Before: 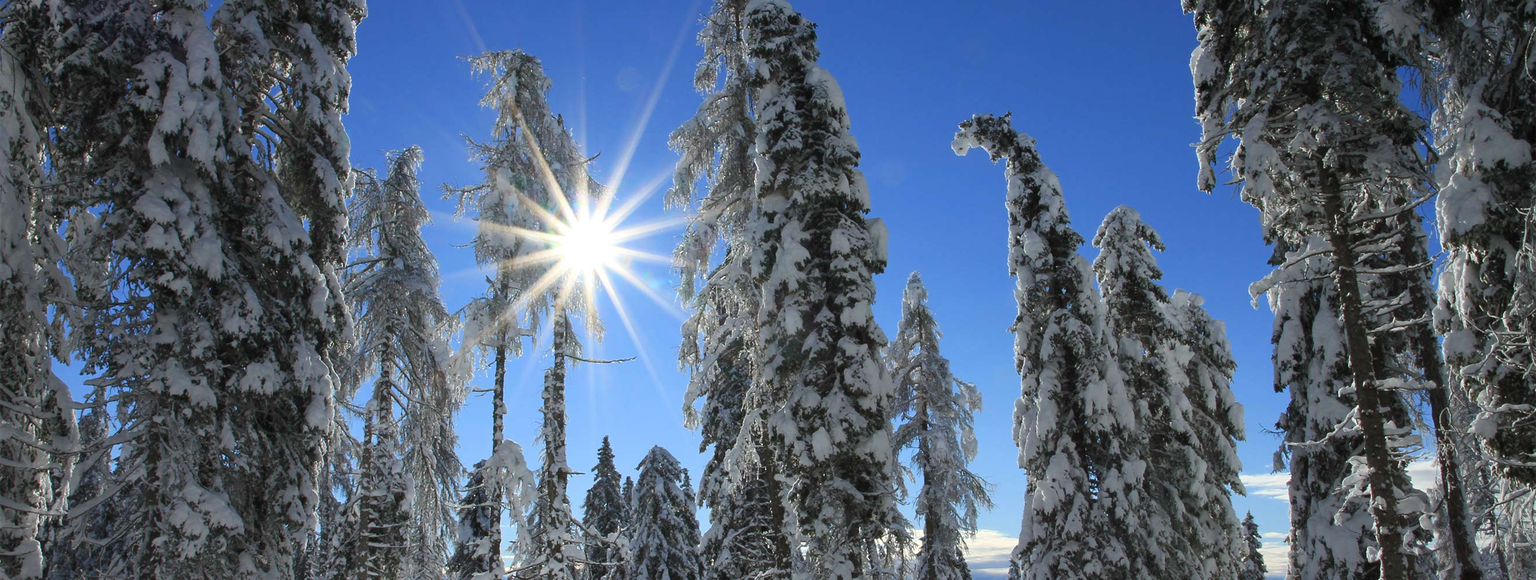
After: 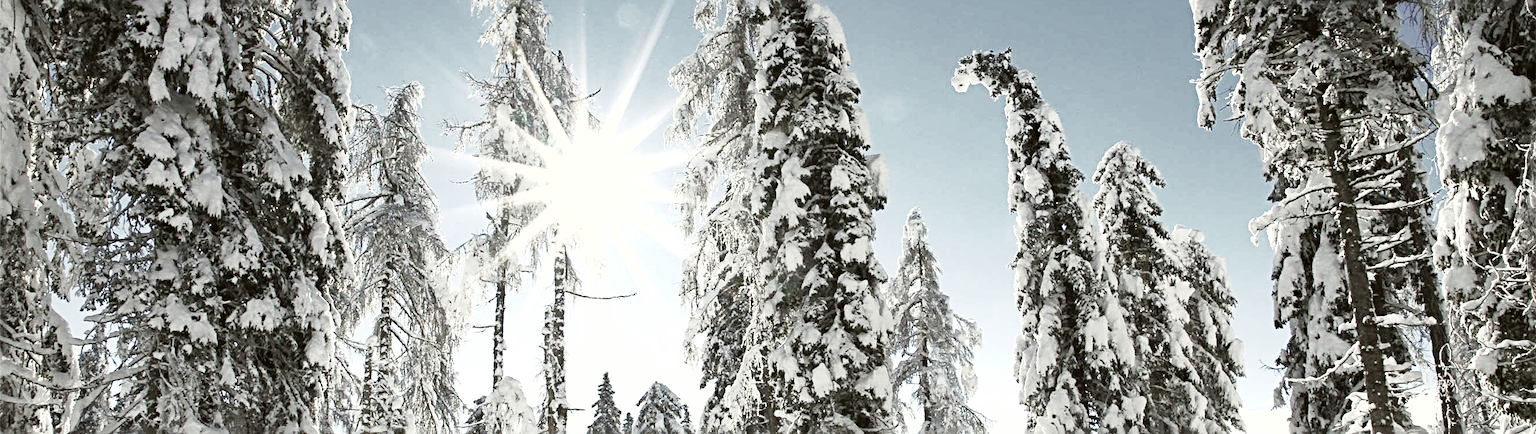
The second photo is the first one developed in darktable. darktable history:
crop: top 11.034%, bottom 13.898%
base curve: curves: ch0 [(0, 0) (0, 0.001) (0.001, 0.001) (0.004, 0.002) (0.007, 0.004) (0.015, 0.013) (0.033, 0.045) (0.052, 0.096) (0.075, 0.17) (0.099, 0.241) (0.163, 0.42) (0.219, 0.55) (0.259, 0.616) (0.327, 0.722) (0.365, 0.765) (0.522, 0.873) (0.547, 0.881) (0.689, 0.919) (0.826, 0.952) (1, 1)], preserve colors none
sharpen: radius 4.904
color correction: highlights a* -1.45, highlights b* 10.53, shadows a* 0.896, shadows b* 19.88
color balance rgb: linear chroma grading › global chroma 9.95%, perceptual saturation grading › global saturation 0.941%, perceptual brilliance grading › global brilliance 14.288%, perceptual brilliance grading › shadows -35.681%, global vibrance 20%
exposure: exposure 0.732 EV, compensate highlight preservation false
color zones: curves: ch1 [(0, 0.153) (0.143, 0.15) (0.286, 0.151) (0.429, 0.152) (0.571, 0.152) (0.714, 0.151) (0.857, 0.151) (1, 0.153)]
shadows and highlights: on, module defaults
